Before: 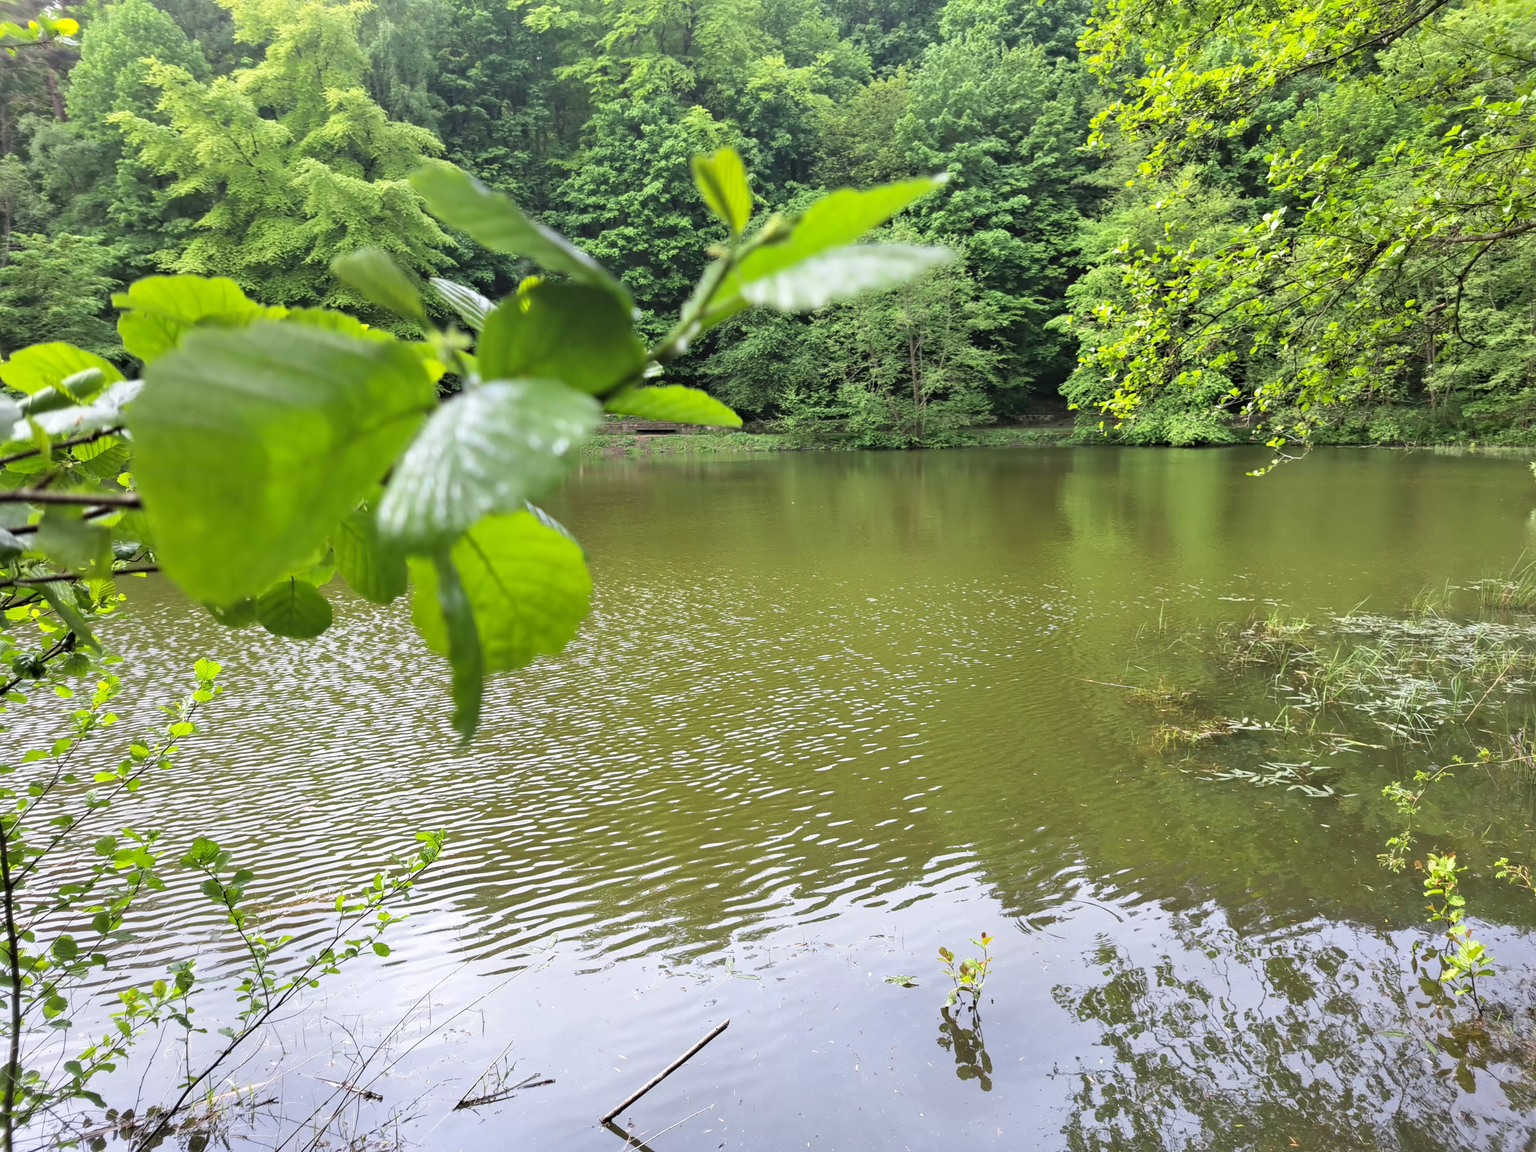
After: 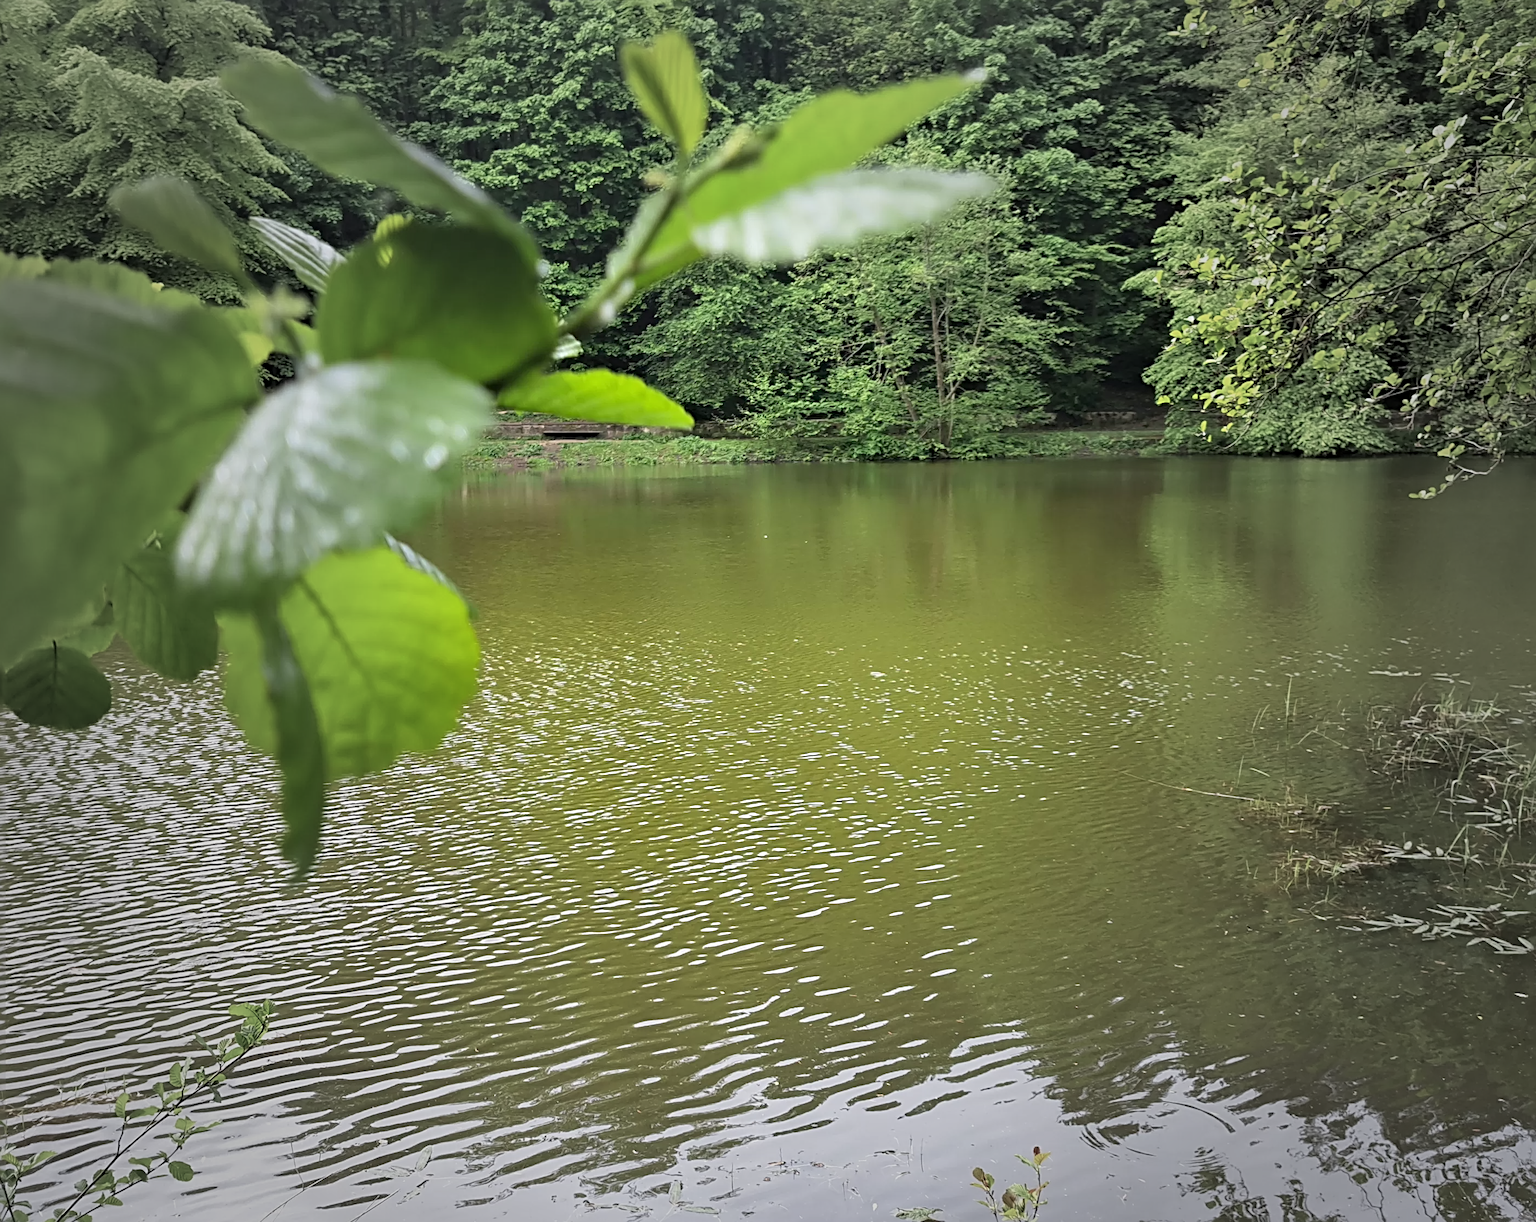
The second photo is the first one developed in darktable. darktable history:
crop and rotate: left 16.562%, top 10.87%, right 13.03%, bottom 14.427%
sharpen: radius 3.967
color calibration: illuminant same as pipeline (D50), adaptation none (bypass), x 0.333, y 0.334, temperature 5008.78 K
vignetting: fall-off start 34.05%, fall-off radius 64.37%, brightness -0.517, saturation -0.514, center (-0.033, -0.042), width/height ratio 0.96
